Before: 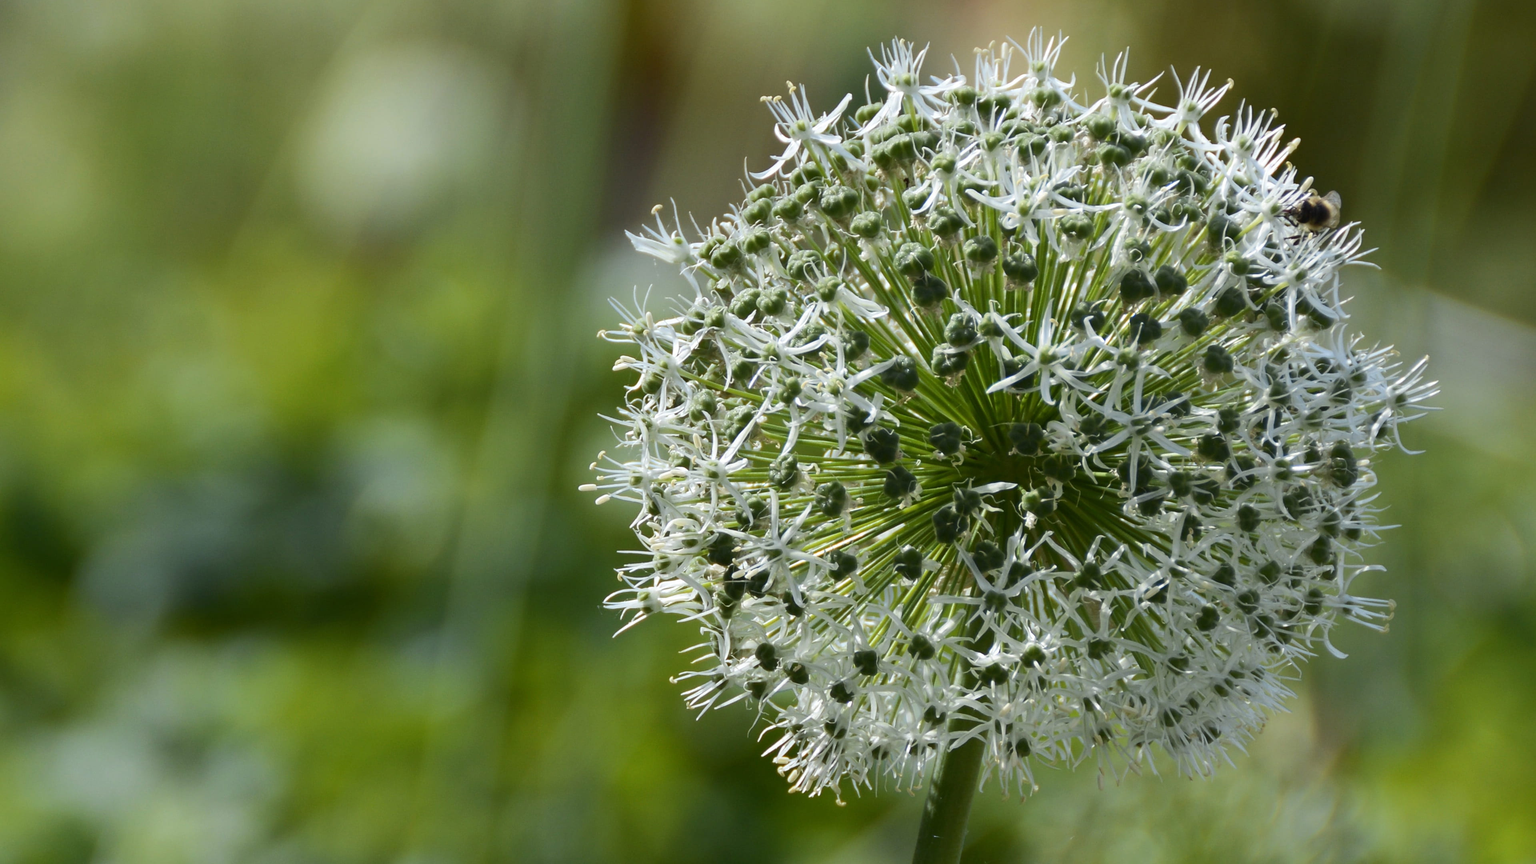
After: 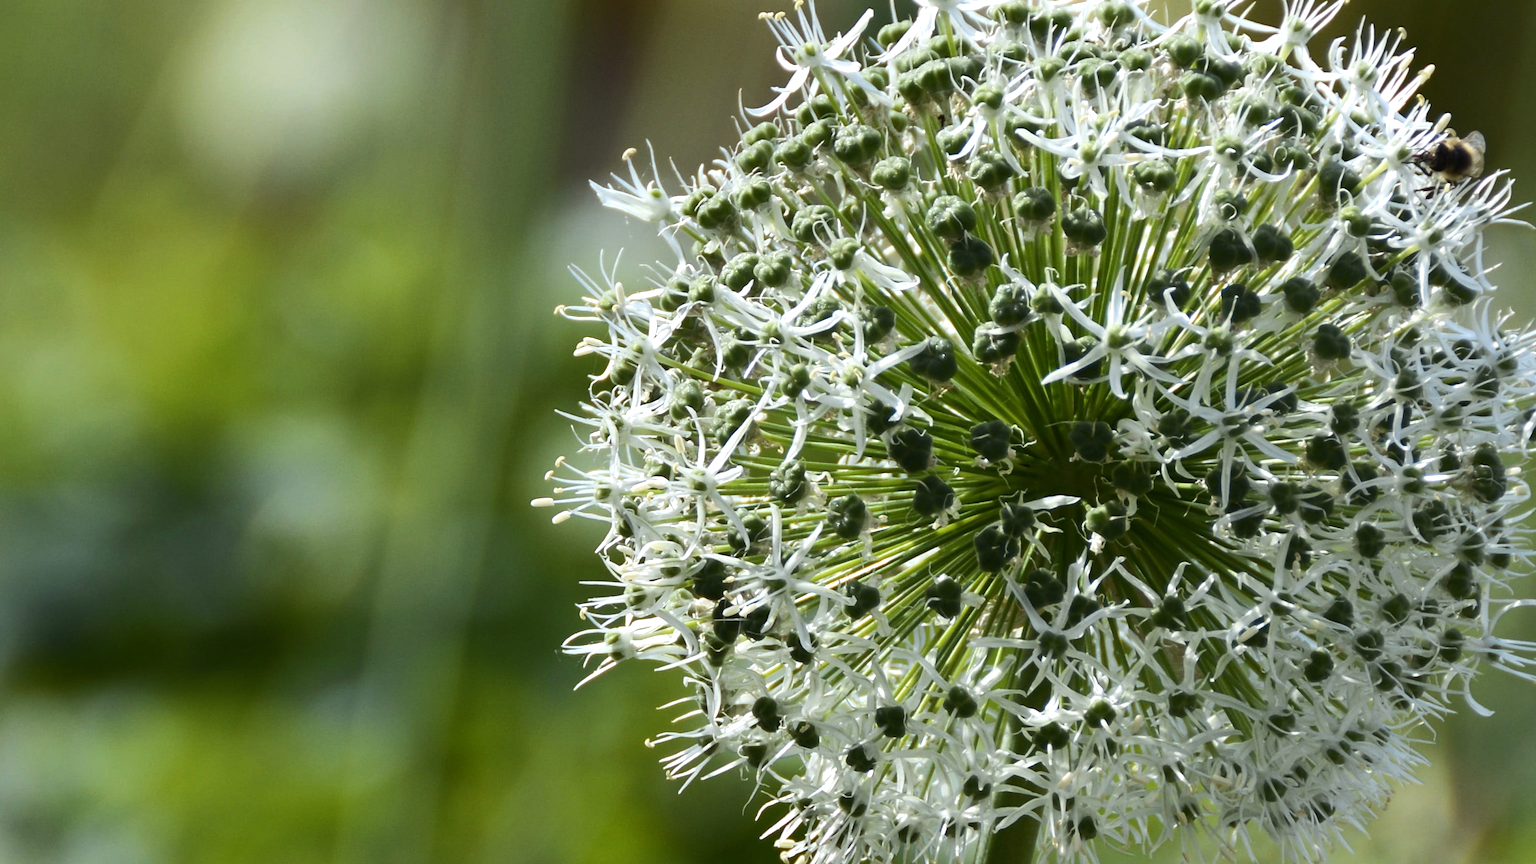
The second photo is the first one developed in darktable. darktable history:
base curve: preserve colors none
tone equalizer: -8 EV -0.417 EV, -7 EV -0.389 EV, -6 EV -0.333 EV, -5 EV -0.222 EV, -3 EV 0.222 EV, -2 EV 0.333 EV, -1 EV 0.389 EV, +0 EV 0.417 EV, edges refinement/feathering 500, mask exposure compensation -1.57 EV, preserve details no
crop and rotate: left 10.071%, top 10.071%, right 10.02%, bottom 10.02%
